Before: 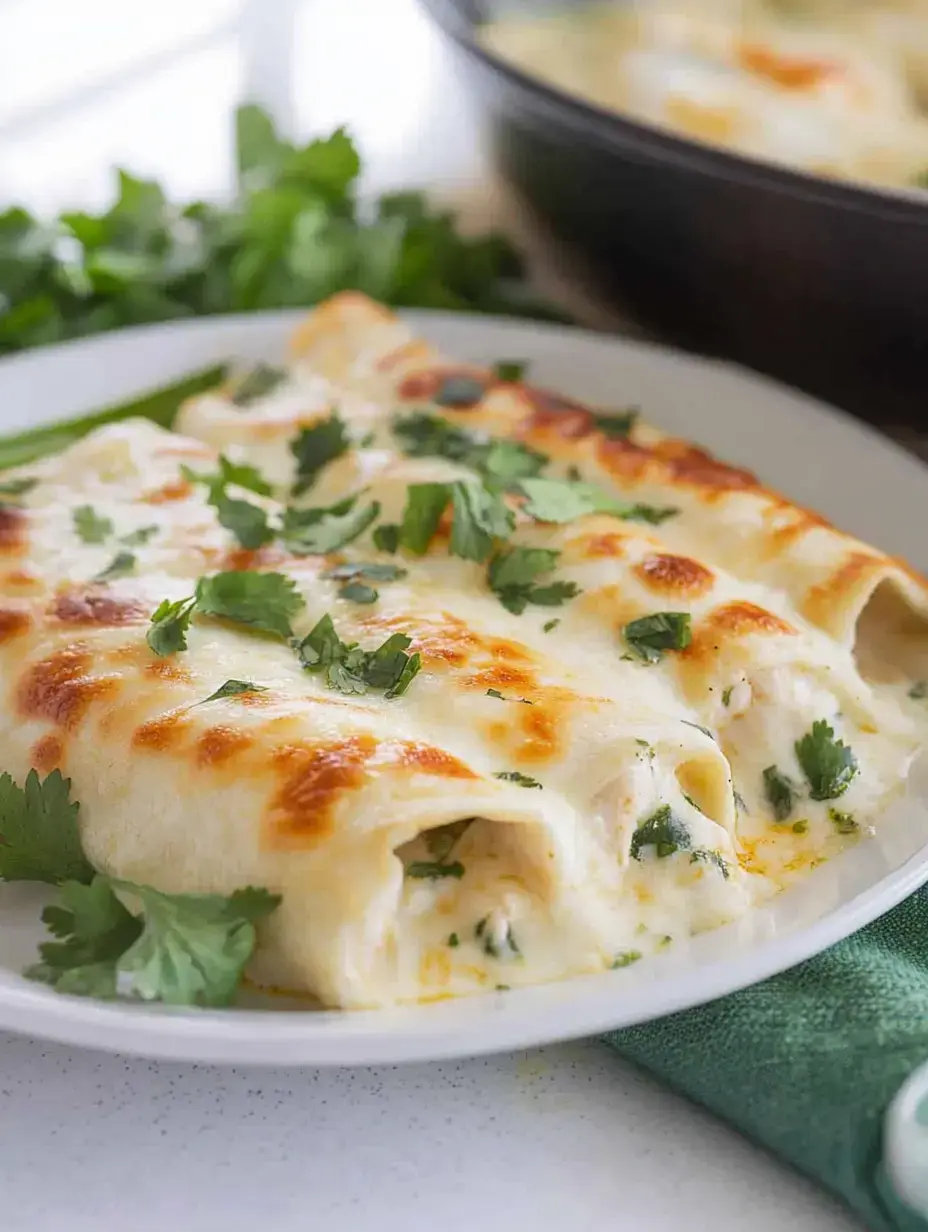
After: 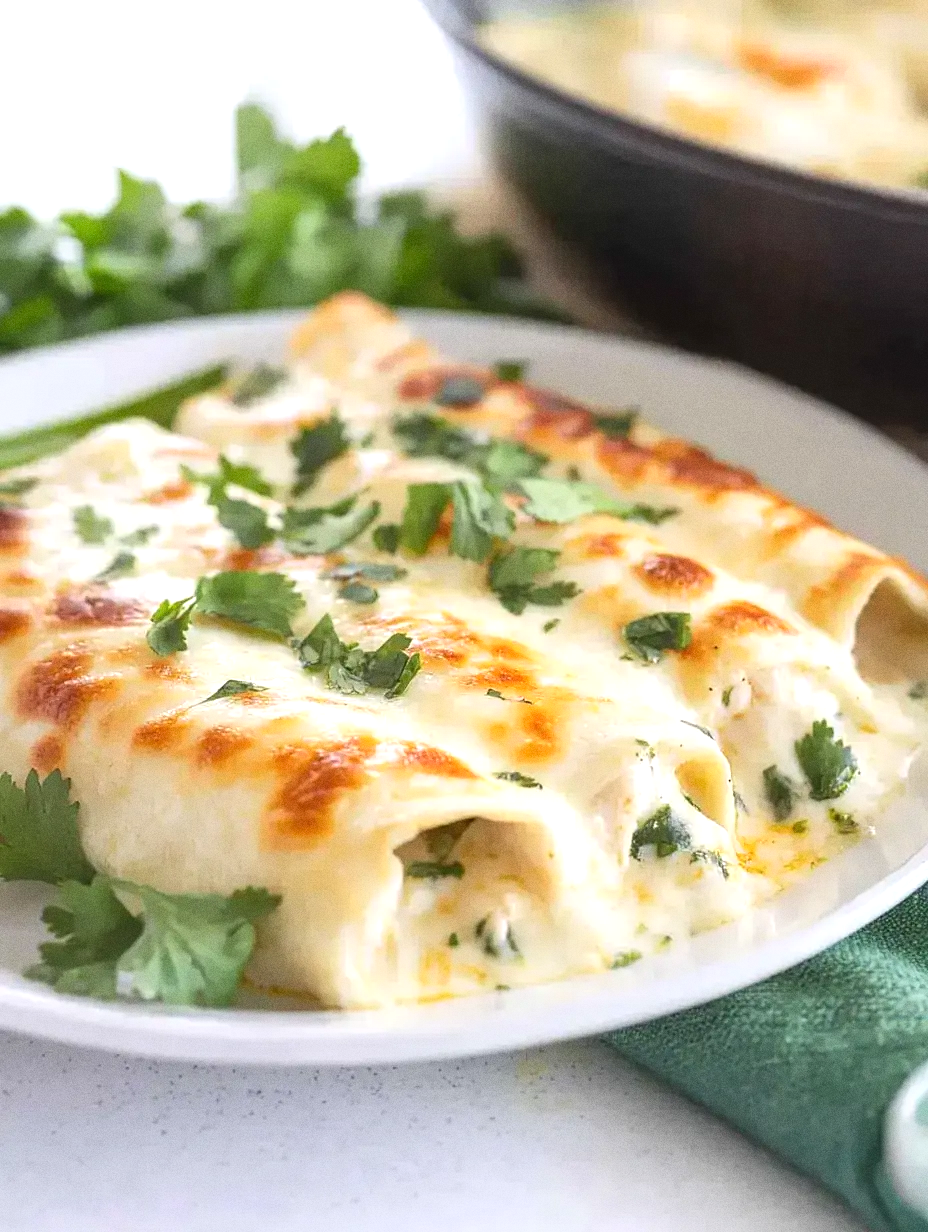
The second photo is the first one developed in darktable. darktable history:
grain: coarseness 0.09 ISO
exposure: exposure 0.6 EV, compensate highlight preservation false
tone equalizer: -7 EV 0.18 EV, -6 EV 0.12 EV, -5 EV 0.08 EV, -4 EV 0.04 EV, -2 EV -0.02 EV, -1 EV -0.04 EV, +0 EV -0.06 EV, luminance estimator HSV value / RGB max
